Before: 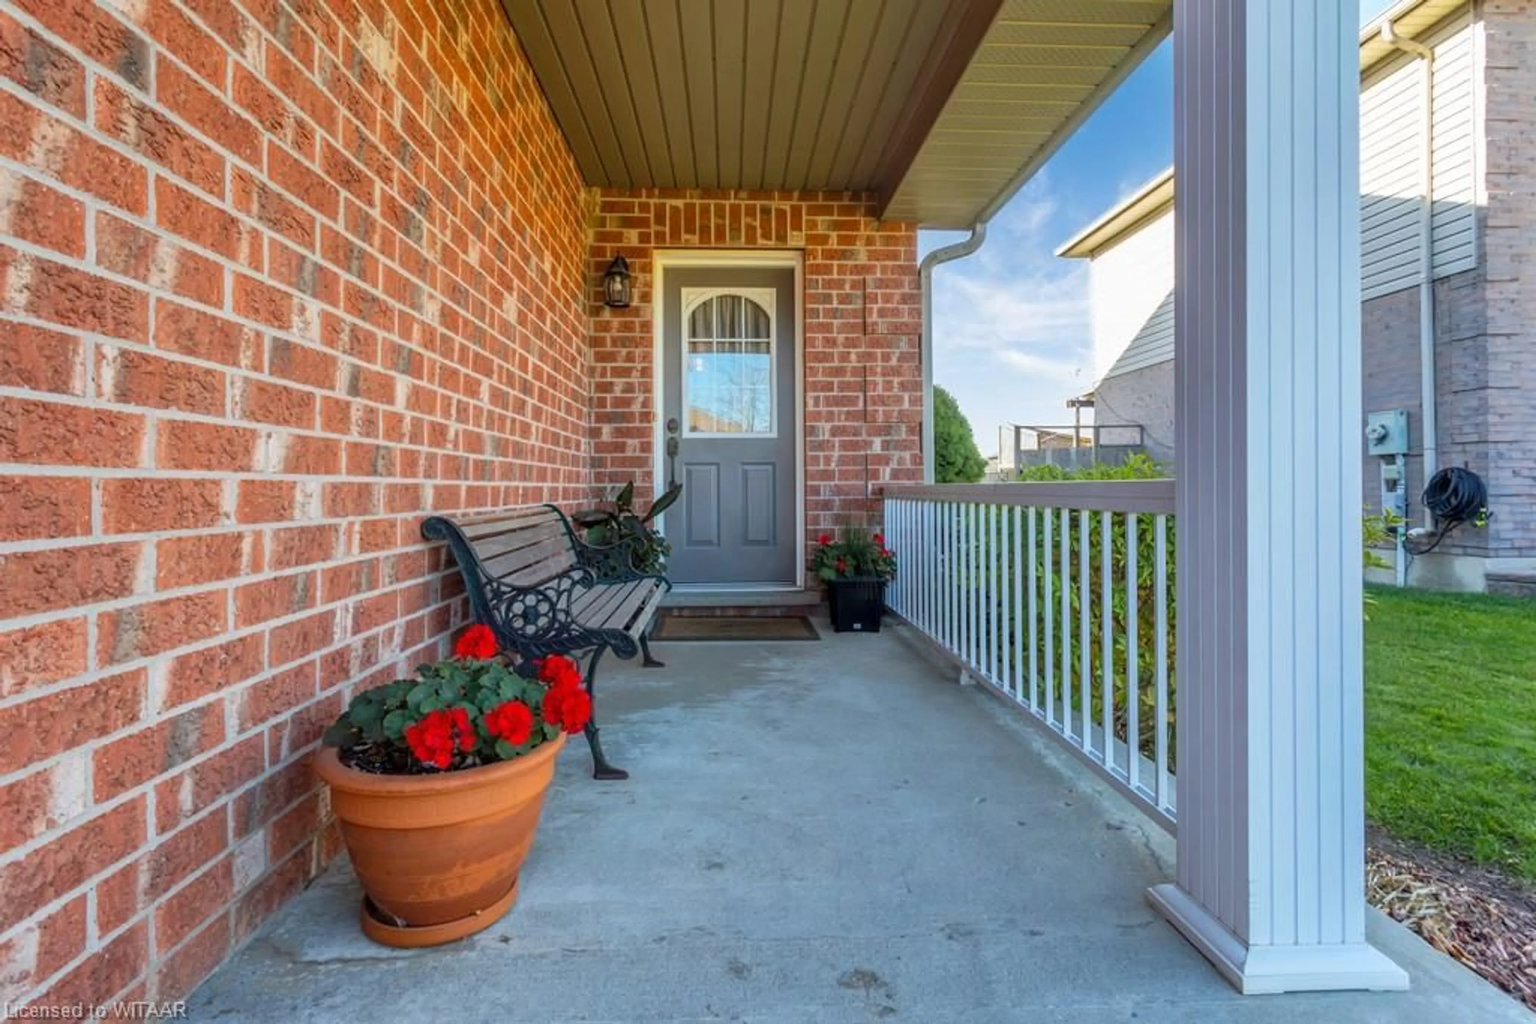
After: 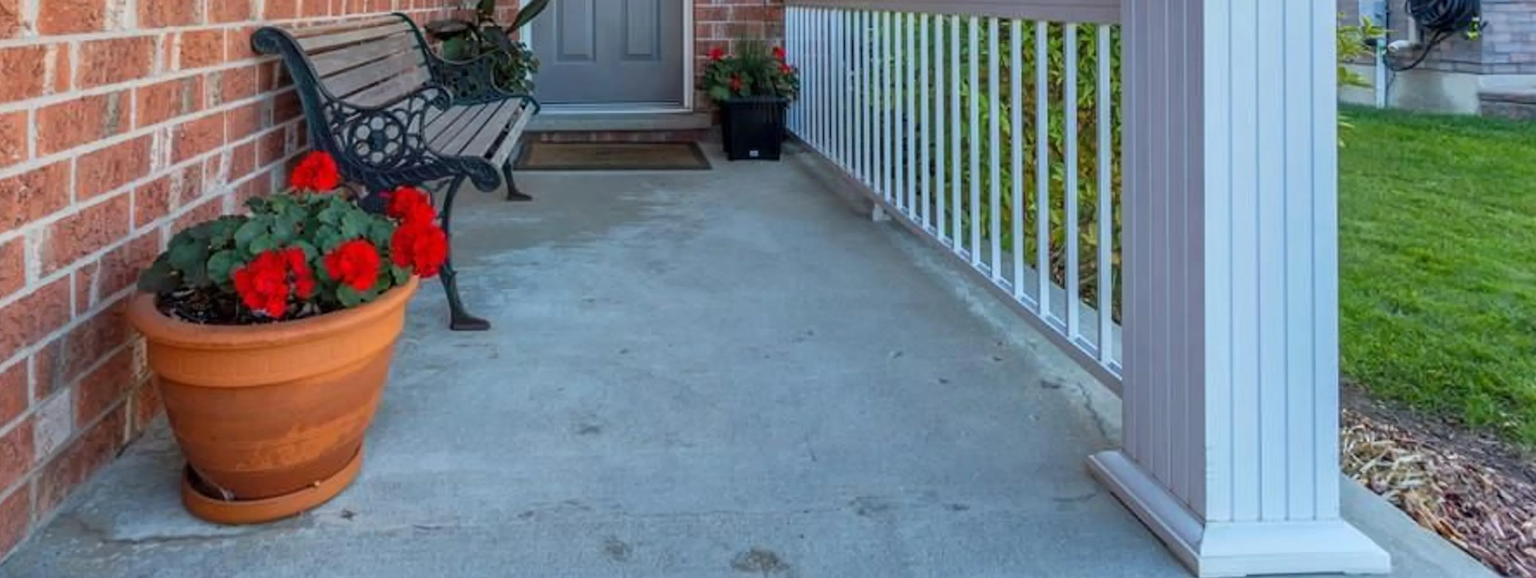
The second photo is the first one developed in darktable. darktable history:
crop and rotate: left 13.275%, top 48.198%, bottom 2.814%
